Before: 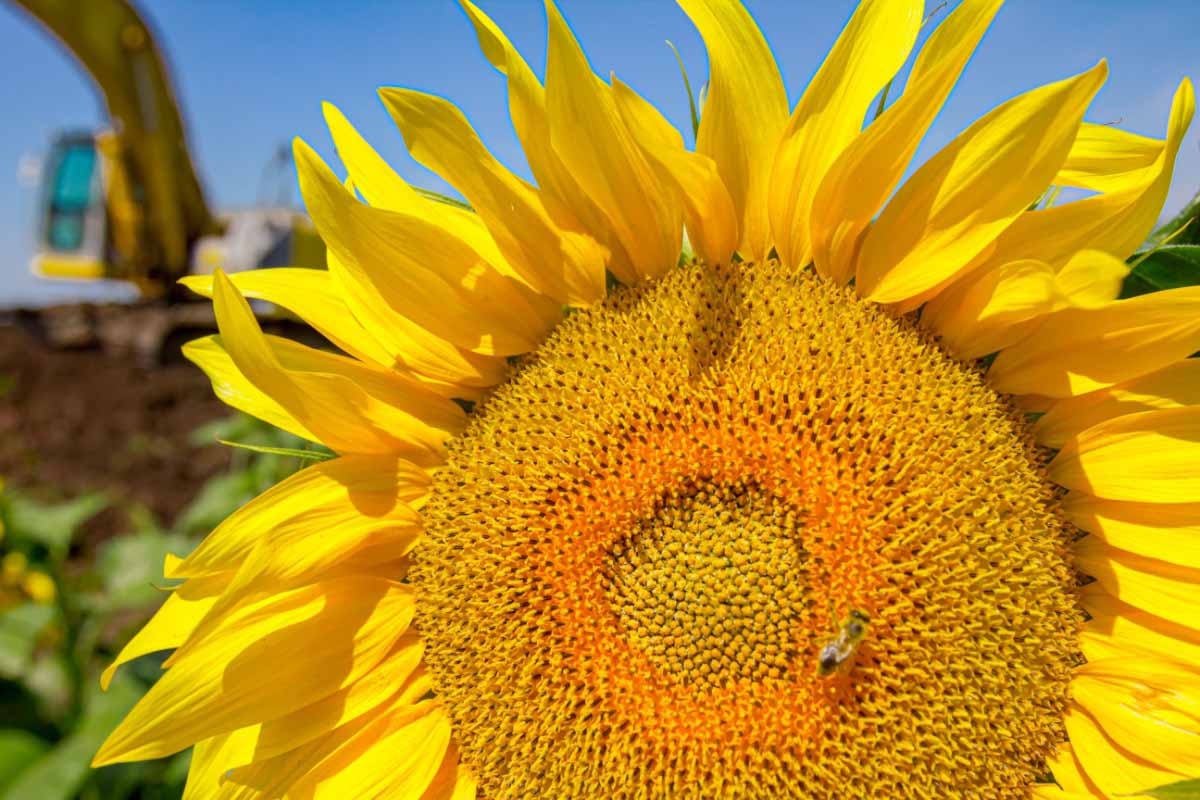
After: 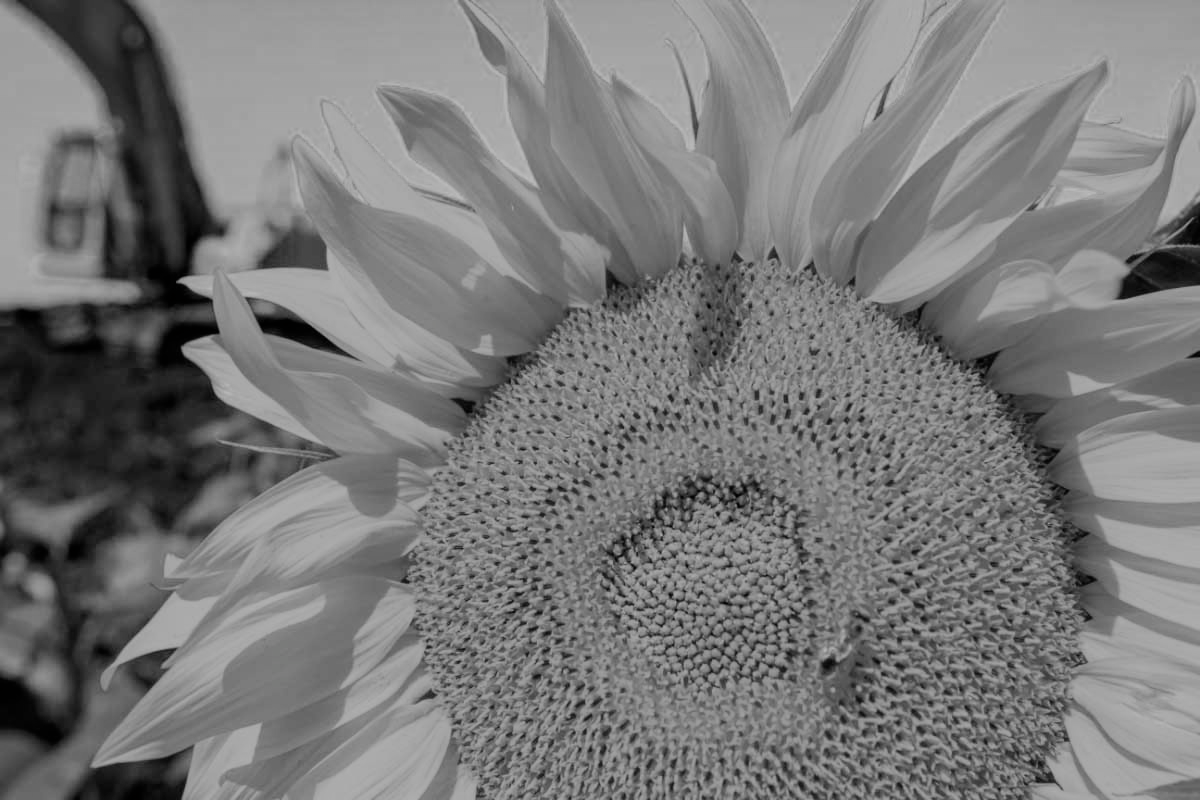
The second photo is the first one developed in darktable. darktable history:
filmic rgb: black relative exposure -7.65 EV, white relative exposure 4.56 EV, hardness 3.61
color balance rgb: linear chroma grading › global chroma 15%, perceptual saturation grading › global saturation 30%
color calibration: output gray [0.246, 0.254, 0.501, 0], gray › normalize channels true, illuminant same as pipeline (D50), adaptation XYZ, x 0.346, y 0.359, gamut compression 0
